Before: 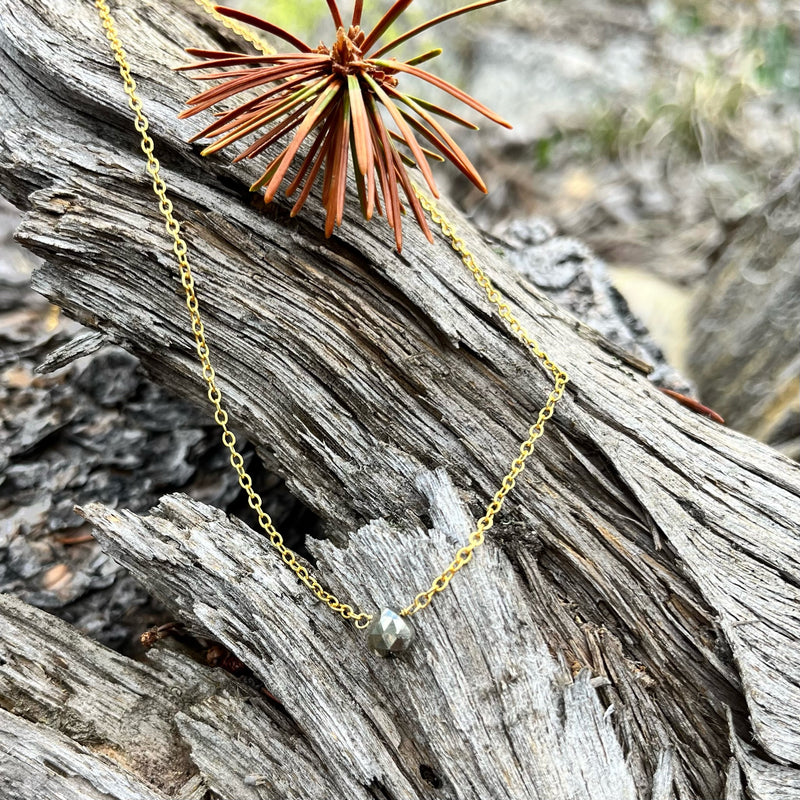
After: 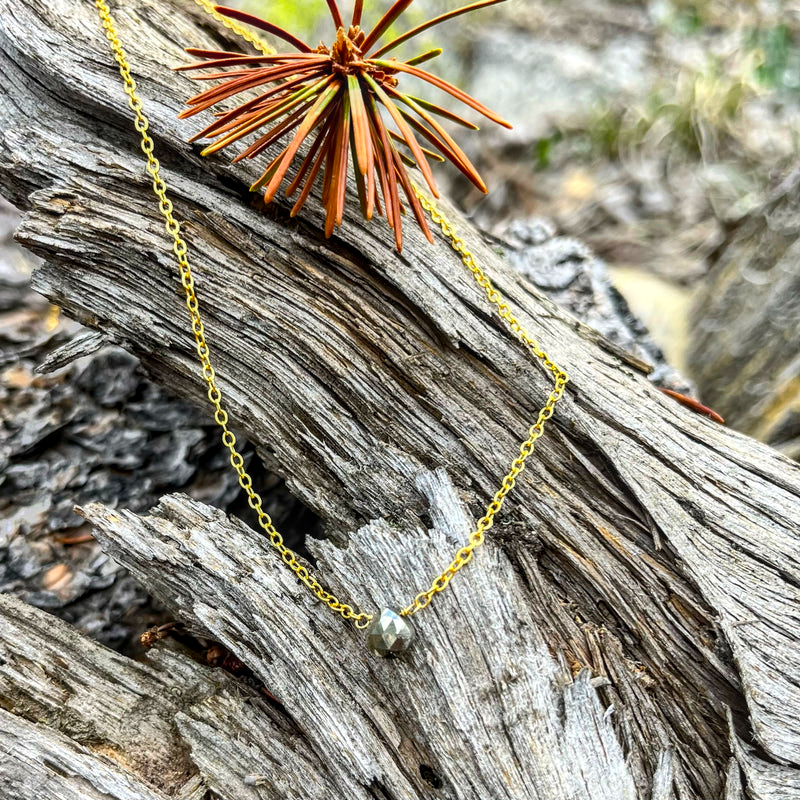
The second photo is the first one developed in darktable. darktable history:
color balance rgb: perceptual saturation grading › global saturation 25%, global vibrance 20%
local contrast: on, module defaults
